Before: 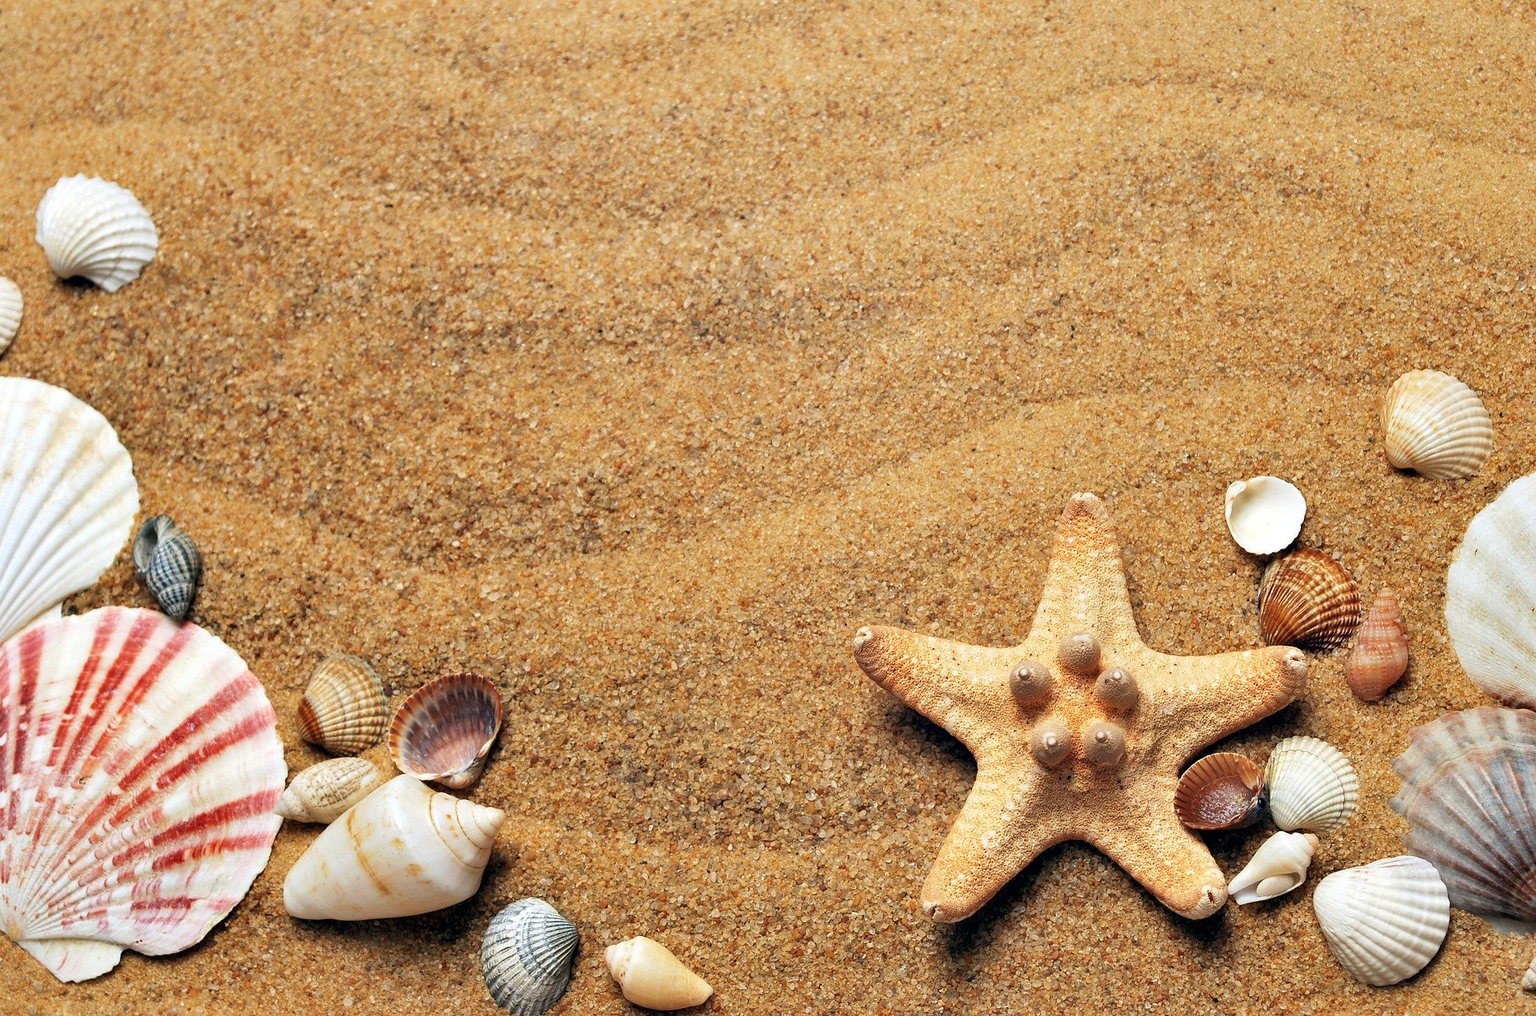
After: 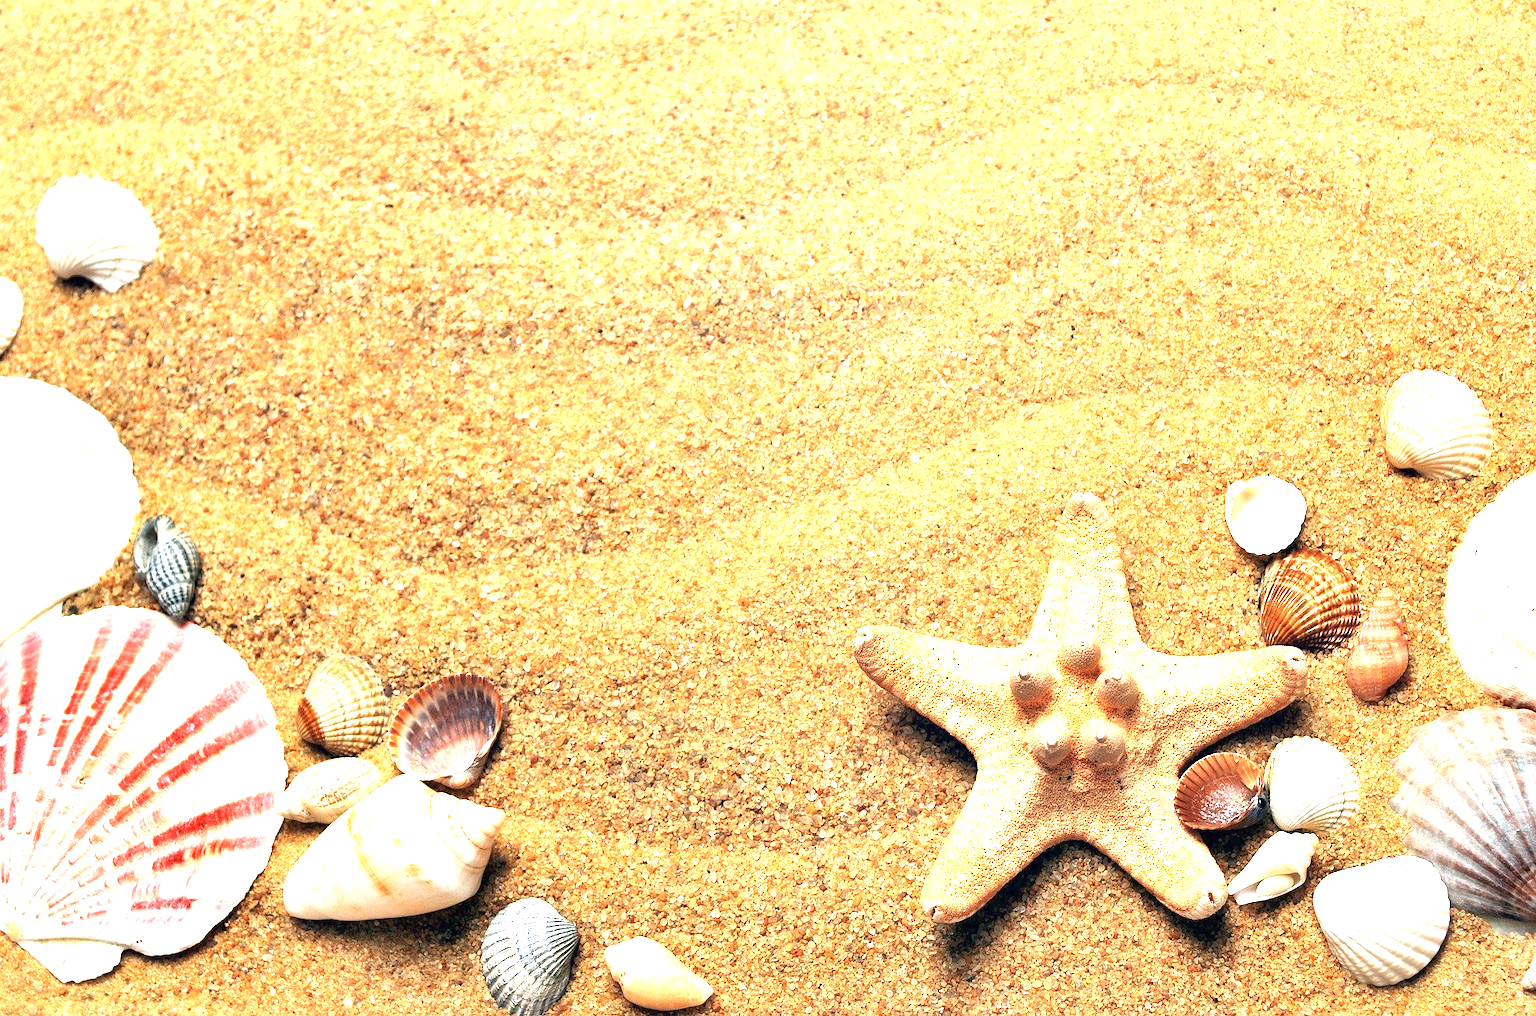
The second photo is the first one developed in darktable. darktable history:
exposure: black level correction 0, exposure 1.455 EV, compensate highlight preservation false
